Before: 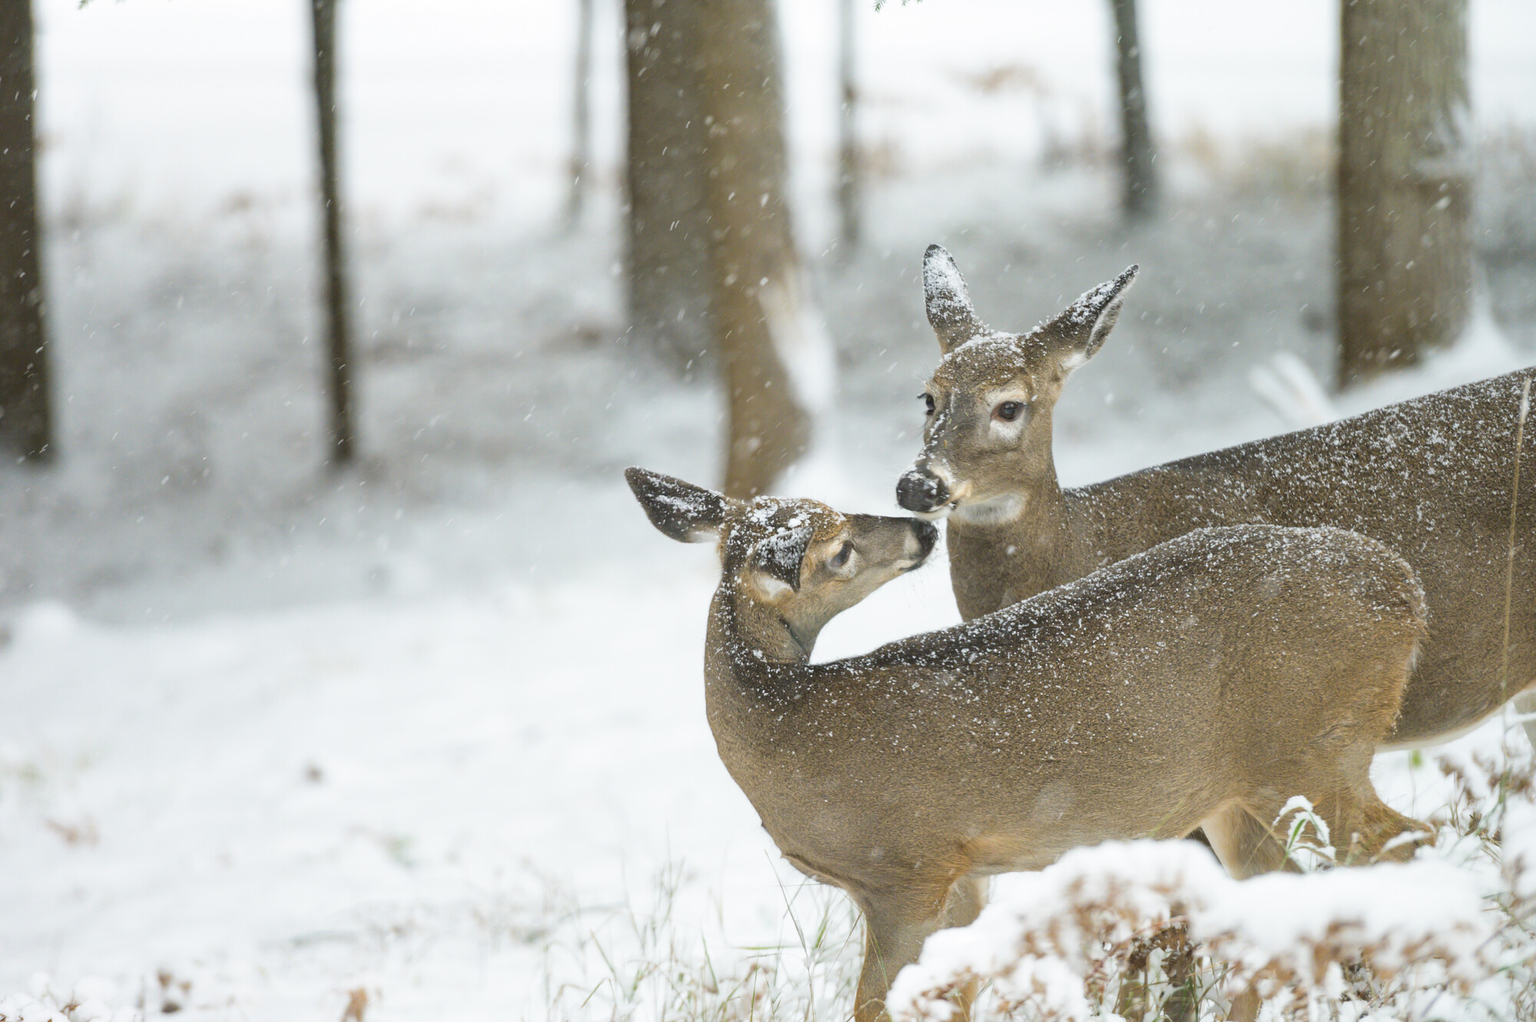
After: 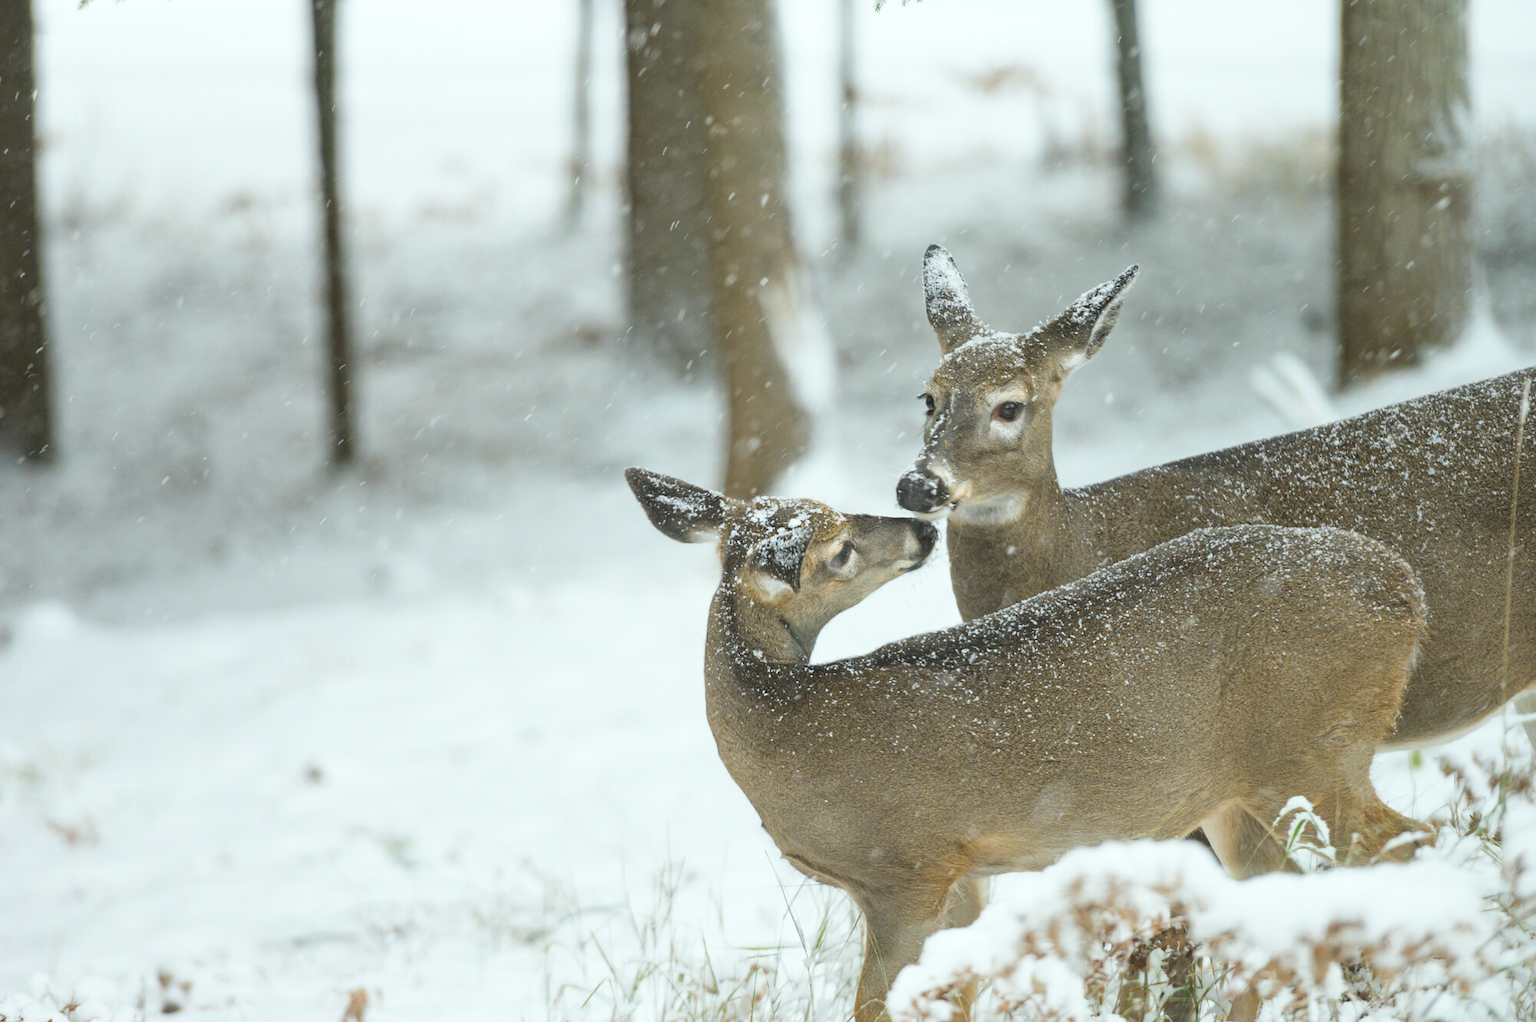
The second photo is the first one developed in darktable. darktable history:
tone equalizer: on, module defaults
color calibration: illuminant Planckian (black body), x 0.351, y 0.352, temperature 4794.27 K
